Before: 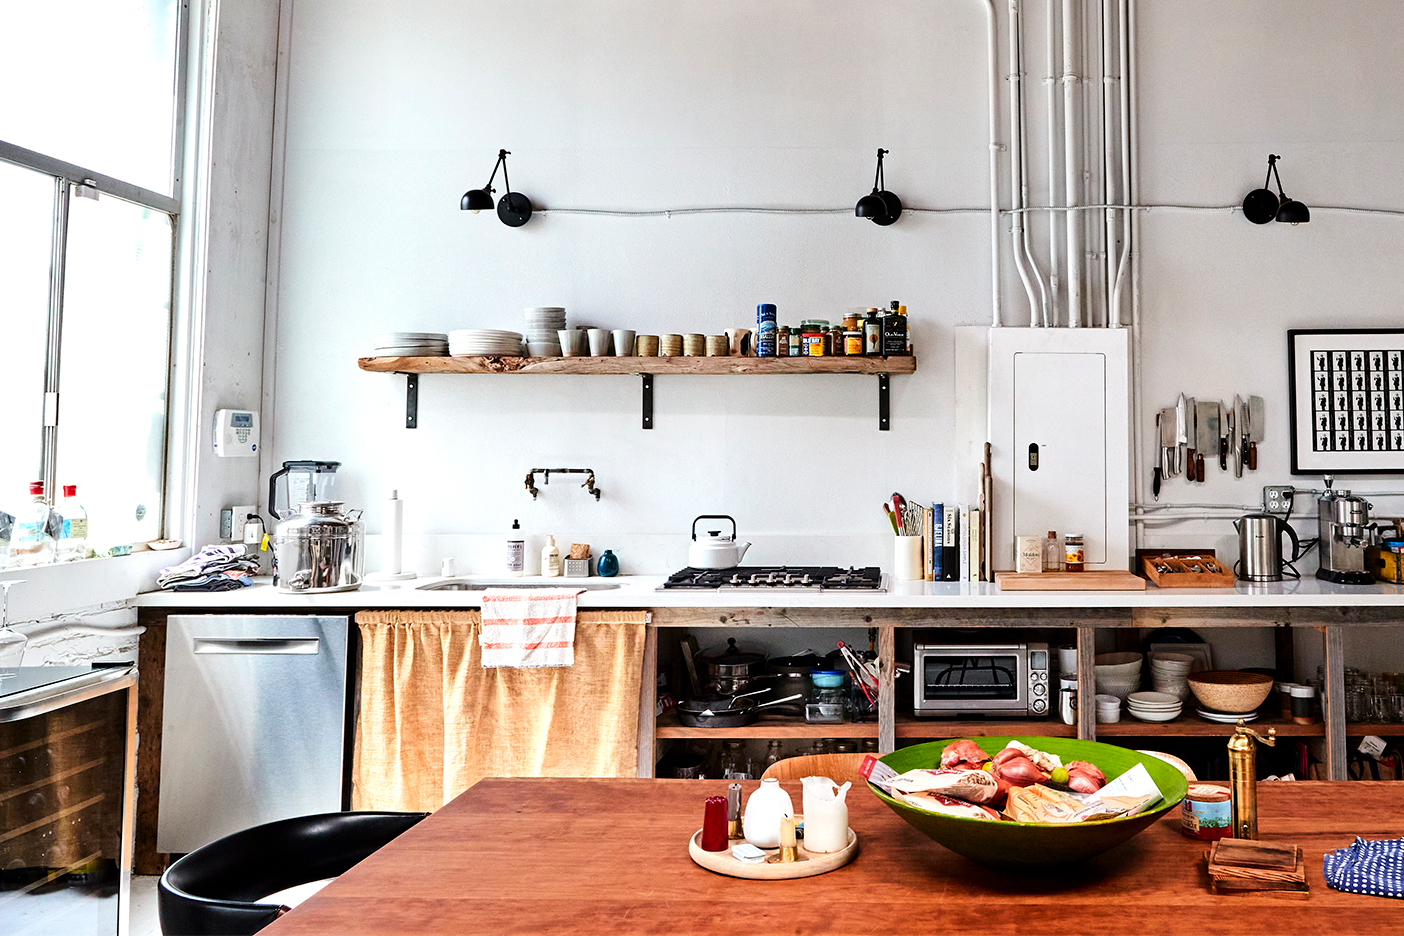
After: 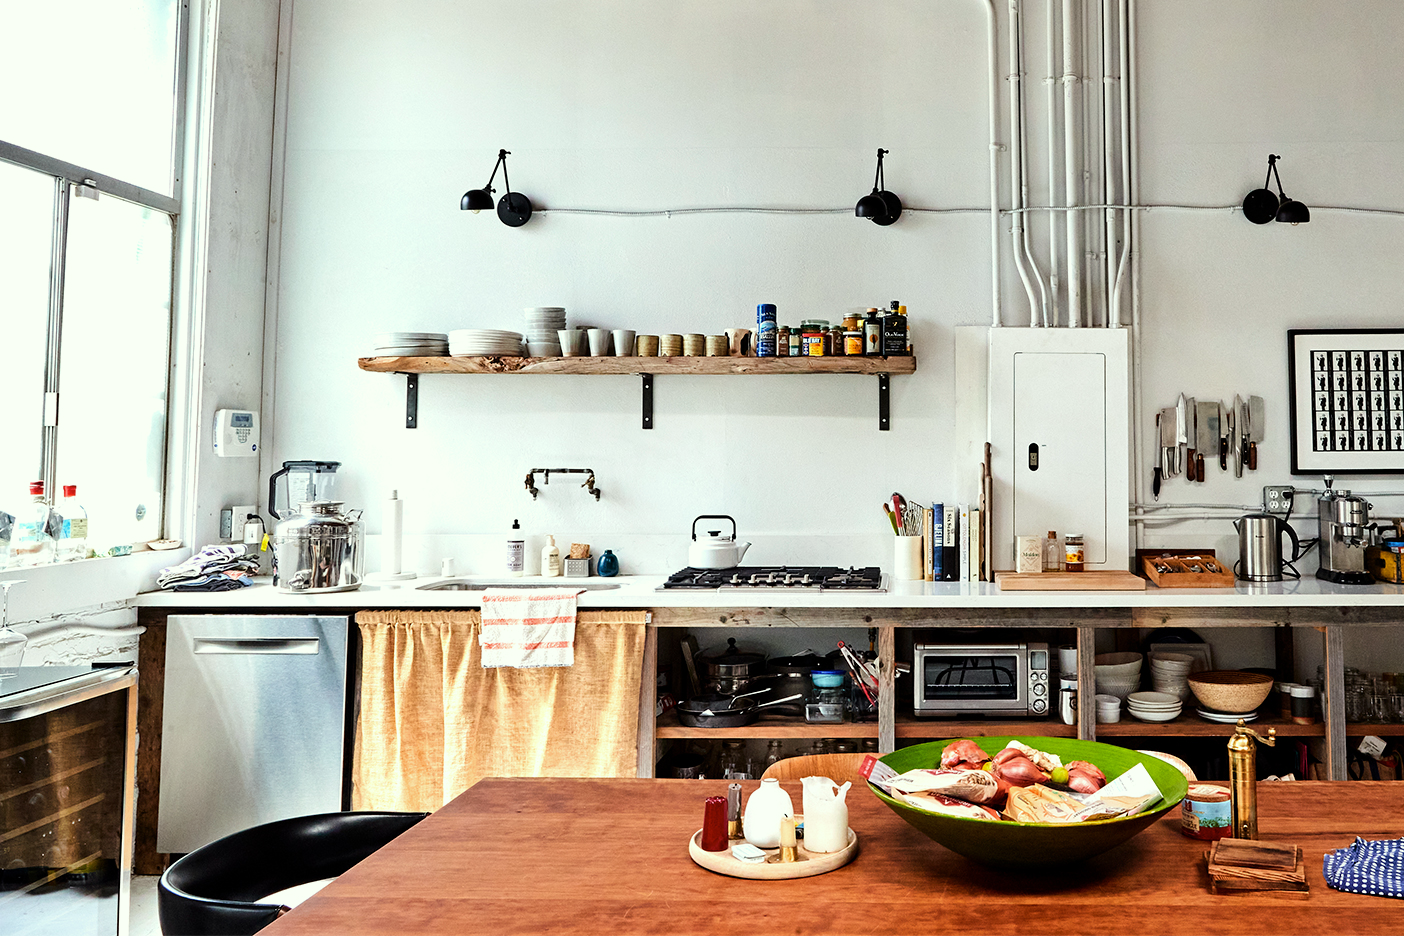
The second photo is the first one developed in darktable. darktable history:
color correction: highlights a* -4.72, highlights b* 5.06, saturation 0.952
